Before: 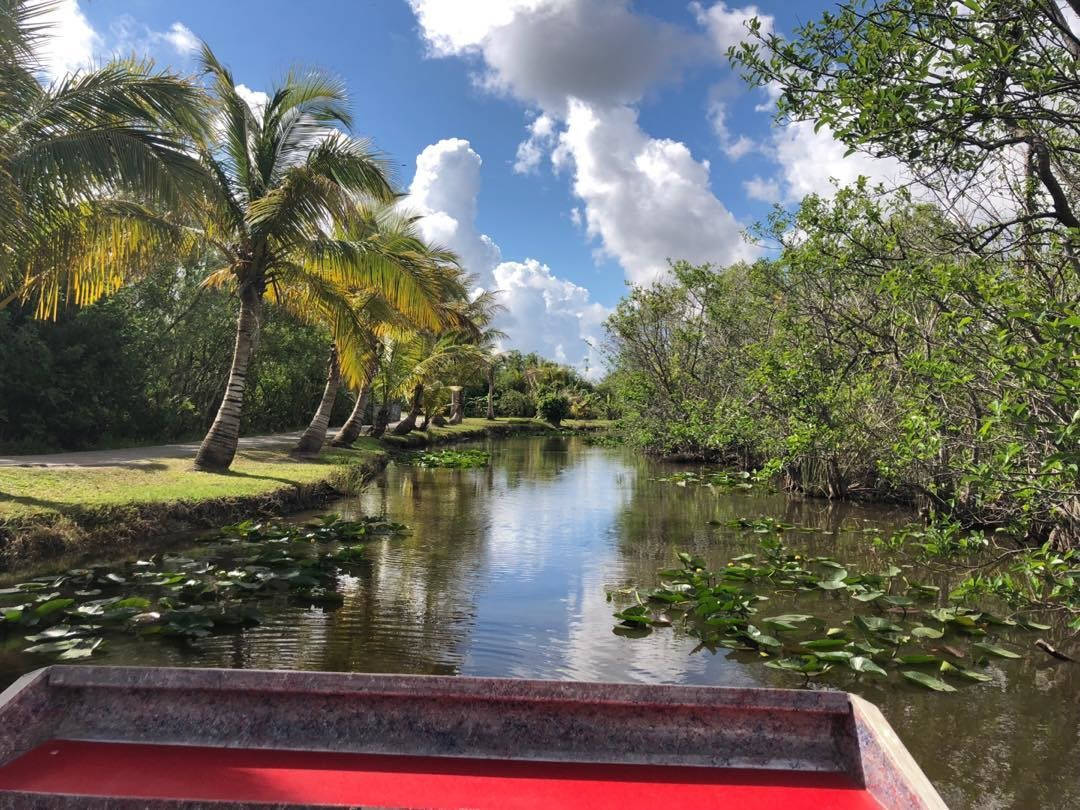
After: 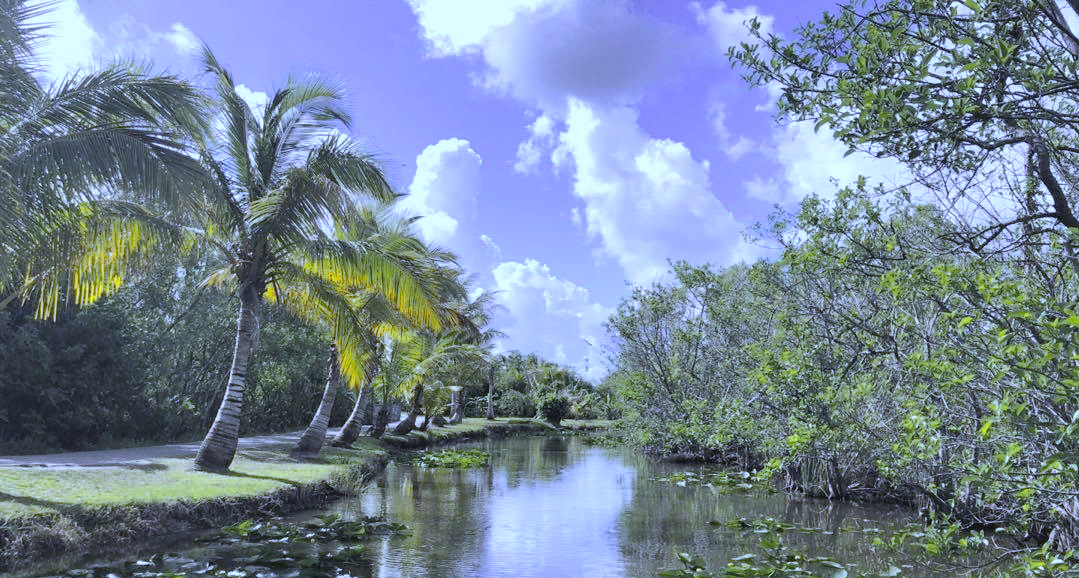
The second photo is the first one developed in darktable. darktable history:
white balance: red 0.766, blue 1.537
contrast brightness saturation: brightness 0.15
crop: bottom 28.576%
color zones: curves: ch0 [(0, 0.511) (0.143, 0.531) (0.286, 0.56) (0.429, 0.5) (0.571, 0.5) (0.714, 0.5) (0.857, 0.5) (1, 0.5)]; ch1 [(0, 0.525) (0.143, 0.705) (0.286, 0.715) (0.429, 0.35) (0.571, 0.35) (0.714, 0.35) (0.857, 0.4) (1, 0.4)]; ch2 [(0, 0.572) (0.143, 0.512) (0.286, 0.473) (0.429, 0.45) (0.571, 0.5) (0.714, 0.5) (0.857, 0.518) (1, 0.518)]
